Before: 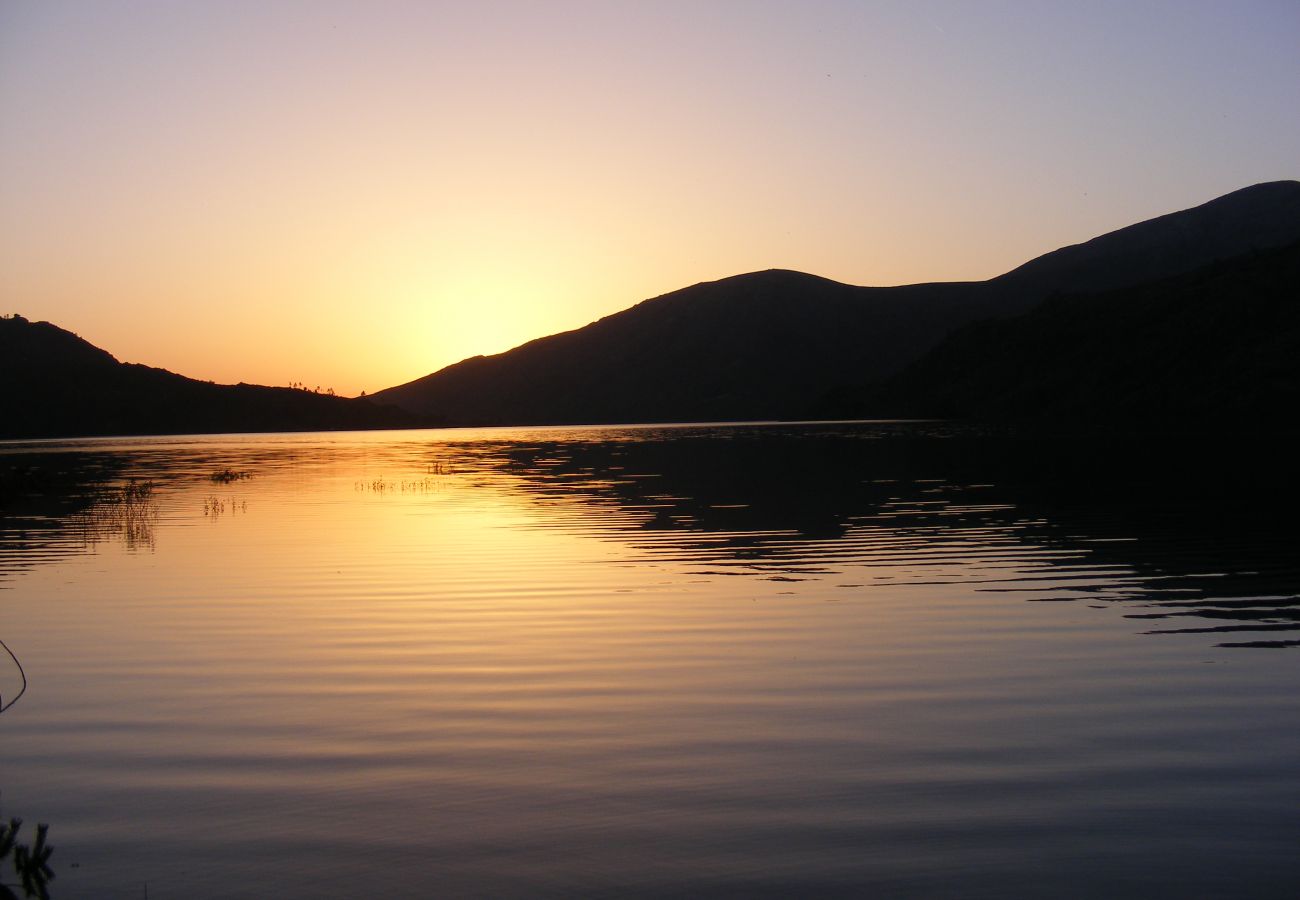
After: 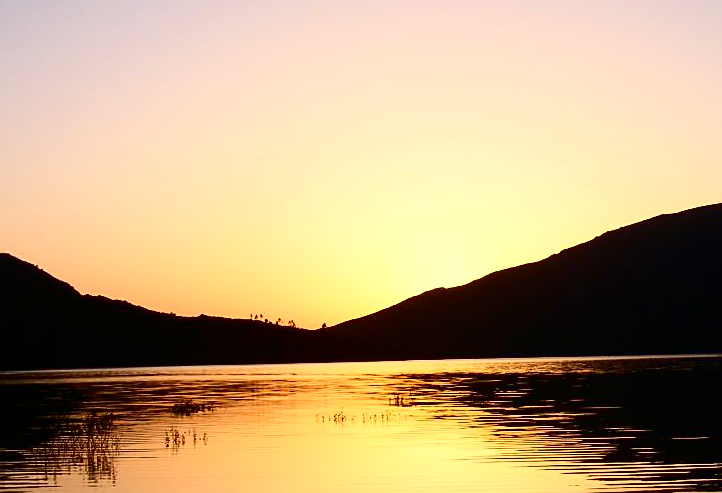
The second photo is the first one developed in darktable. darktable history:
contrast brightness saturation: contrast 0.337, brightness -0.081, saturation 0.168
crop and rotate: left 3.046%, top 7.622%, right 41.397%, bottom 37.514%
sharpen: on, module defaults
